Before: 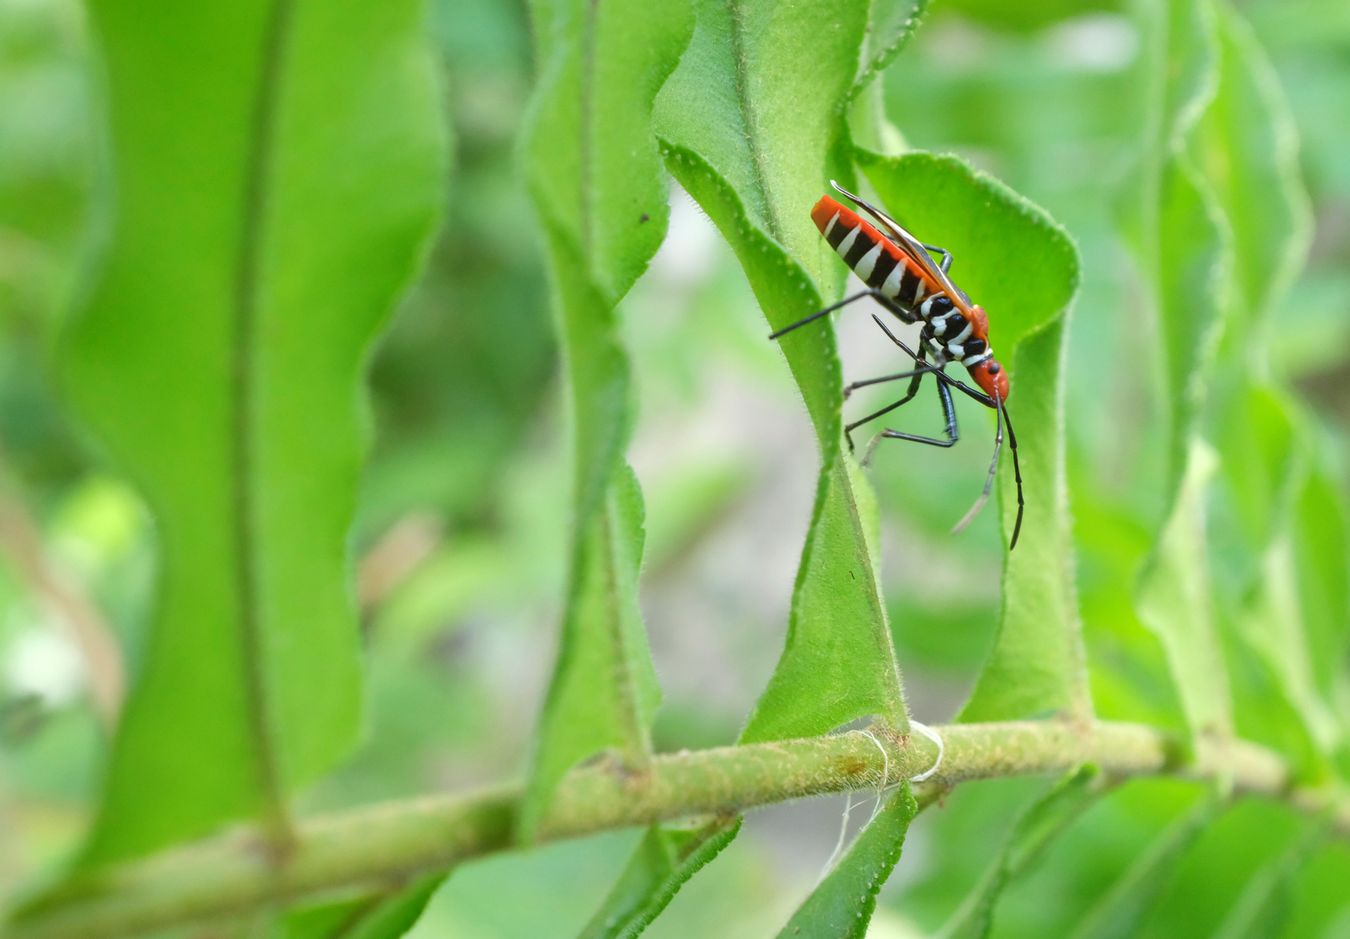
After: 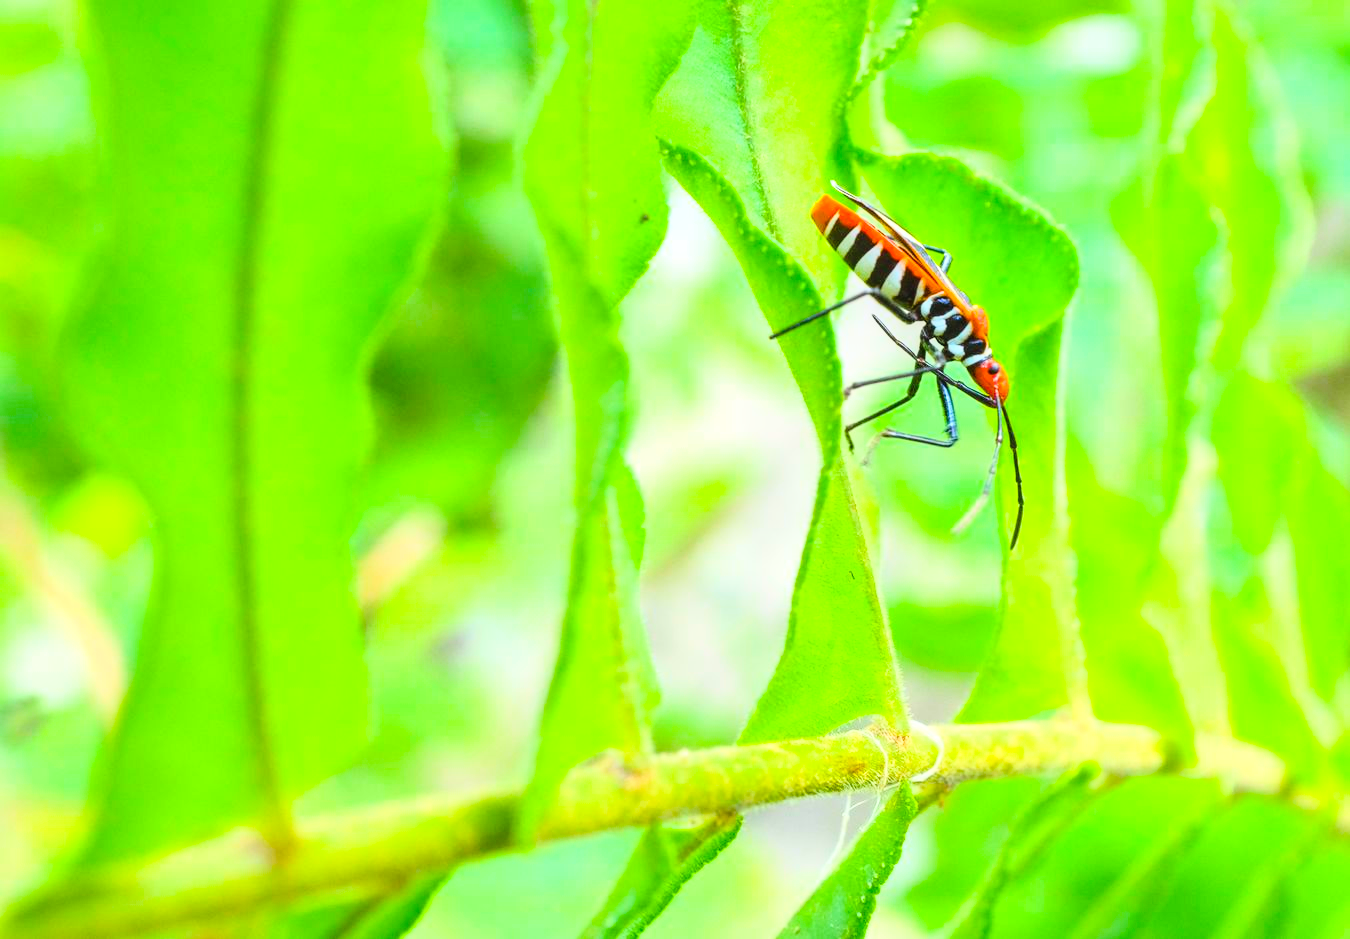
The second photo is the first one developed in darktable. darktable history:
base curve: curves: ch0 [(0, 0) (0.018, 0.026) (0.143, 0.37) (0.33, 0.731) (0.458, 0.853) (0.735, 0.965) (0.905, 0.986) (1, 1)]
color balance rgb: linear chroma grading › global chroma 15%, perceptual saturation grading › global saturation 30%
local contrast: on, module defaults
